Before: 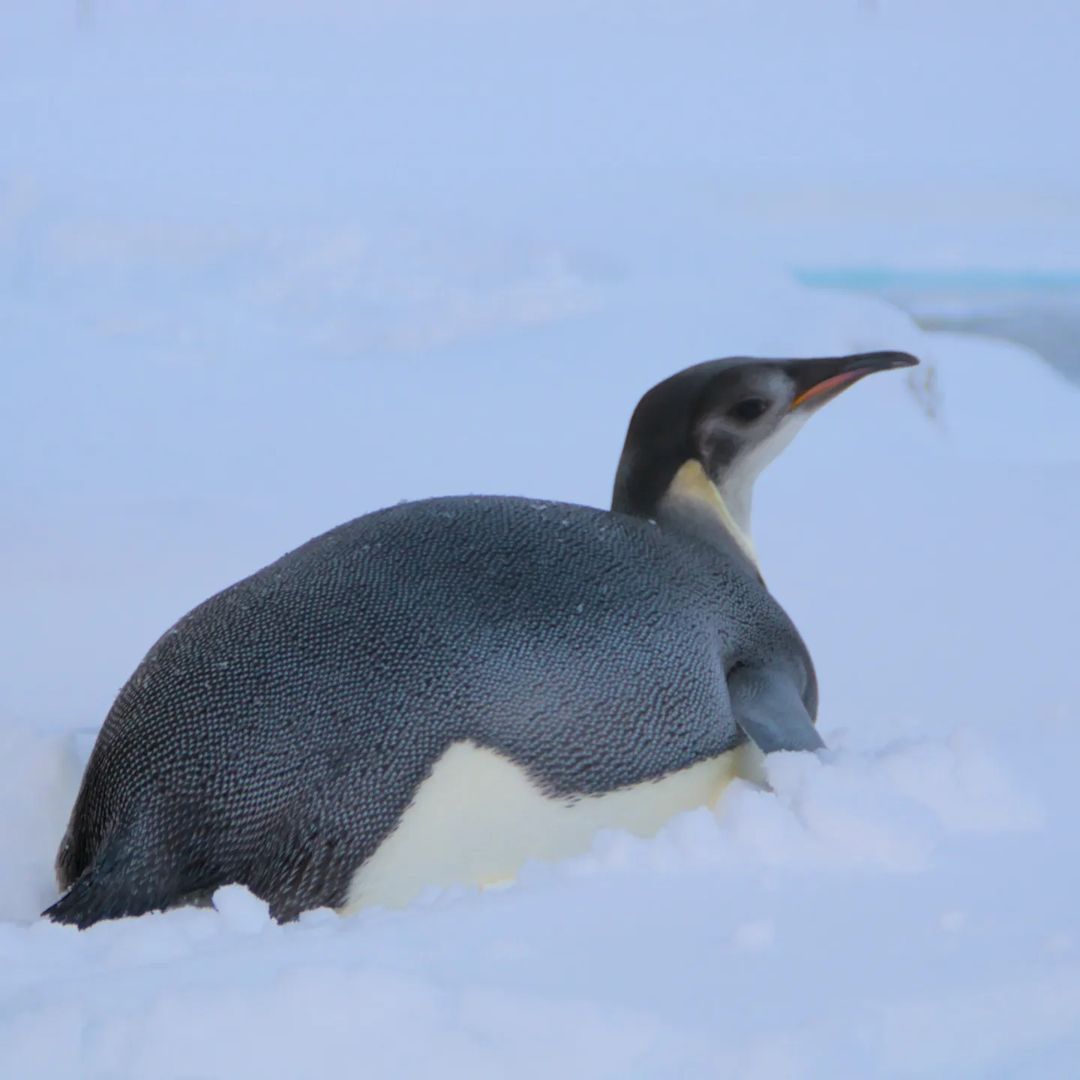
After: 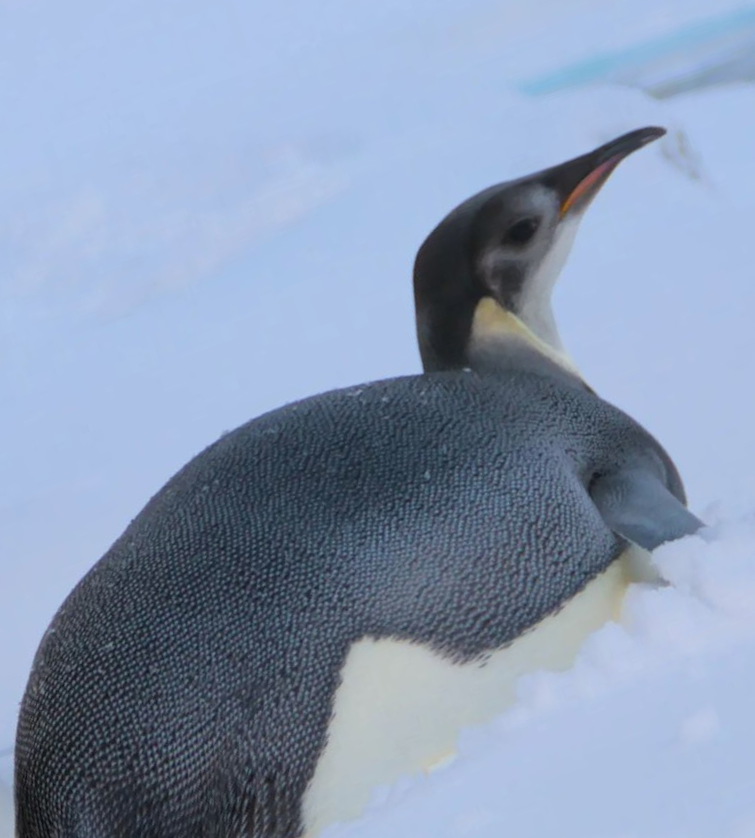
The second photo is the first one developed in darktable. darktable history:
contrast brightness saturation: saturation -0.045
crop and rotate: angle 19.26°, left 6.737%, right 4.174%, bottom 1.068%
